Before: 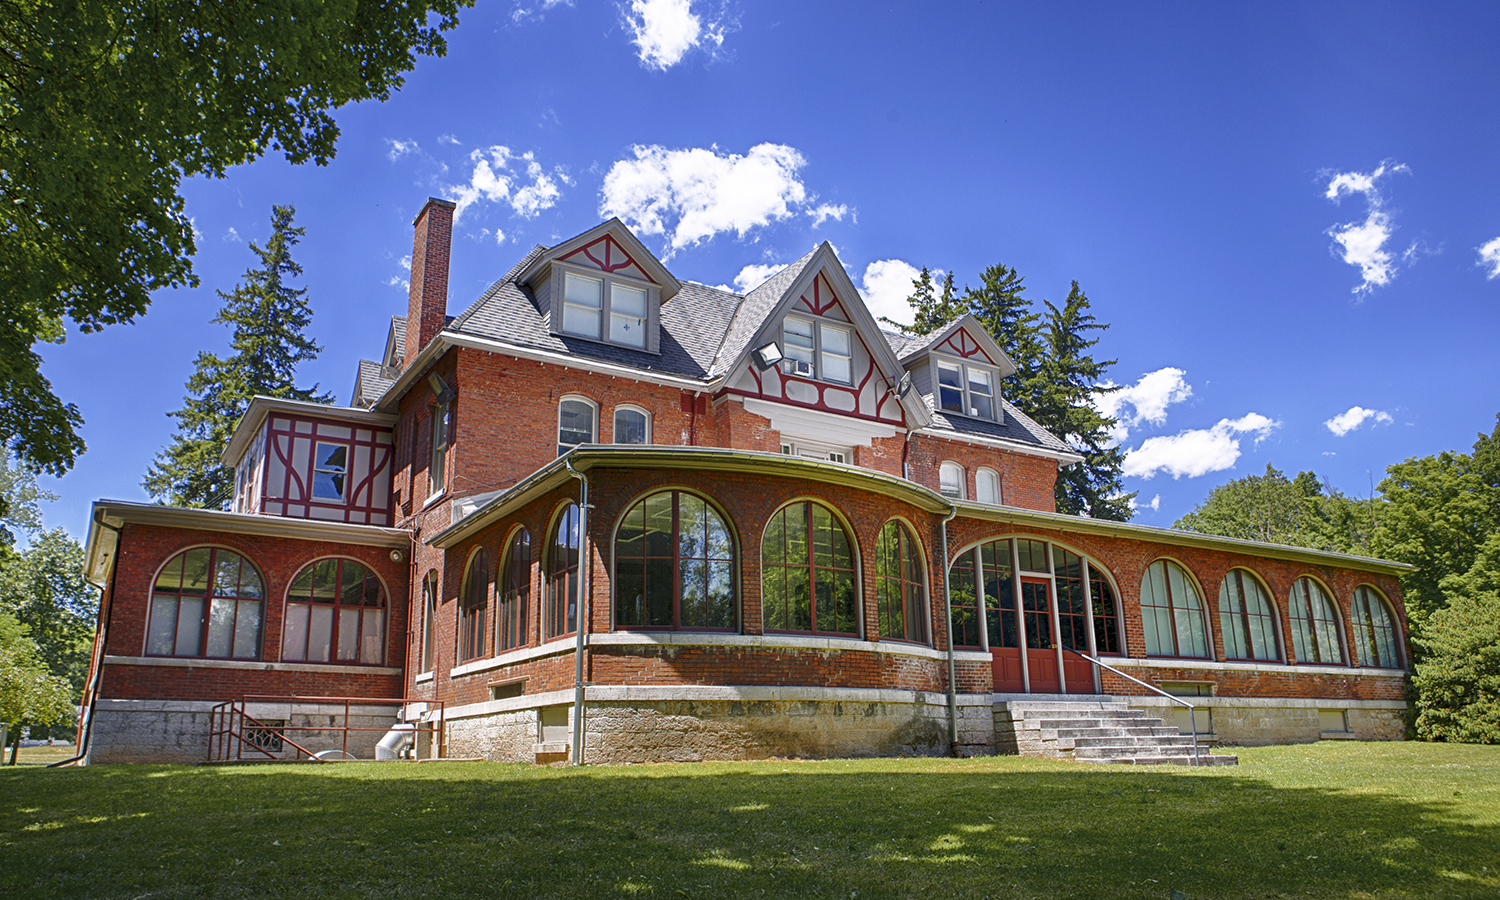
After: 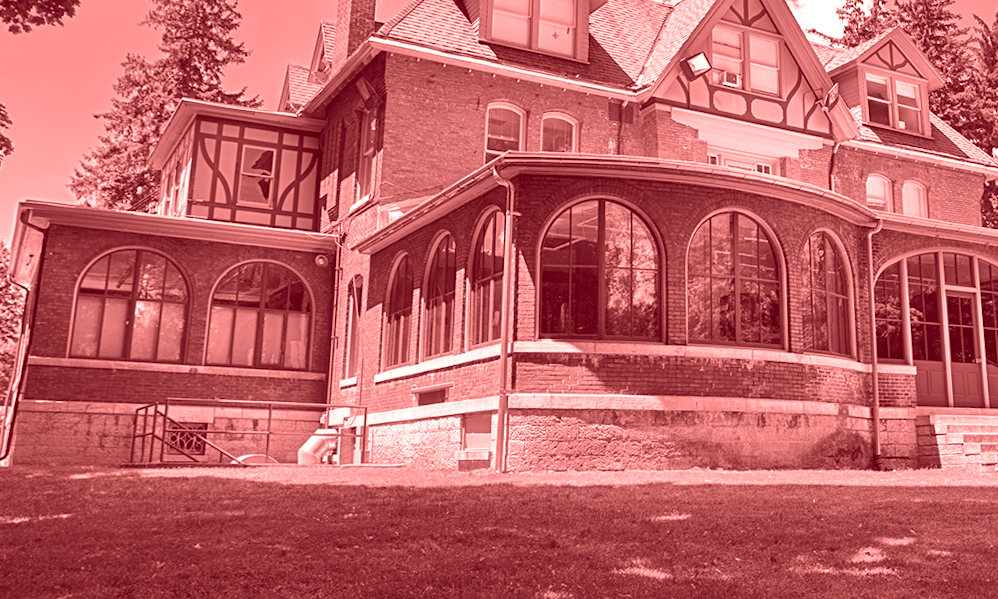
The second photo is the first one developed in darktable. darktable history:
colorize: saturation 60%, source mix 100%
crop and rotate: angle -0.82°, left 3.85%, top 31.828%, right 27.992%
